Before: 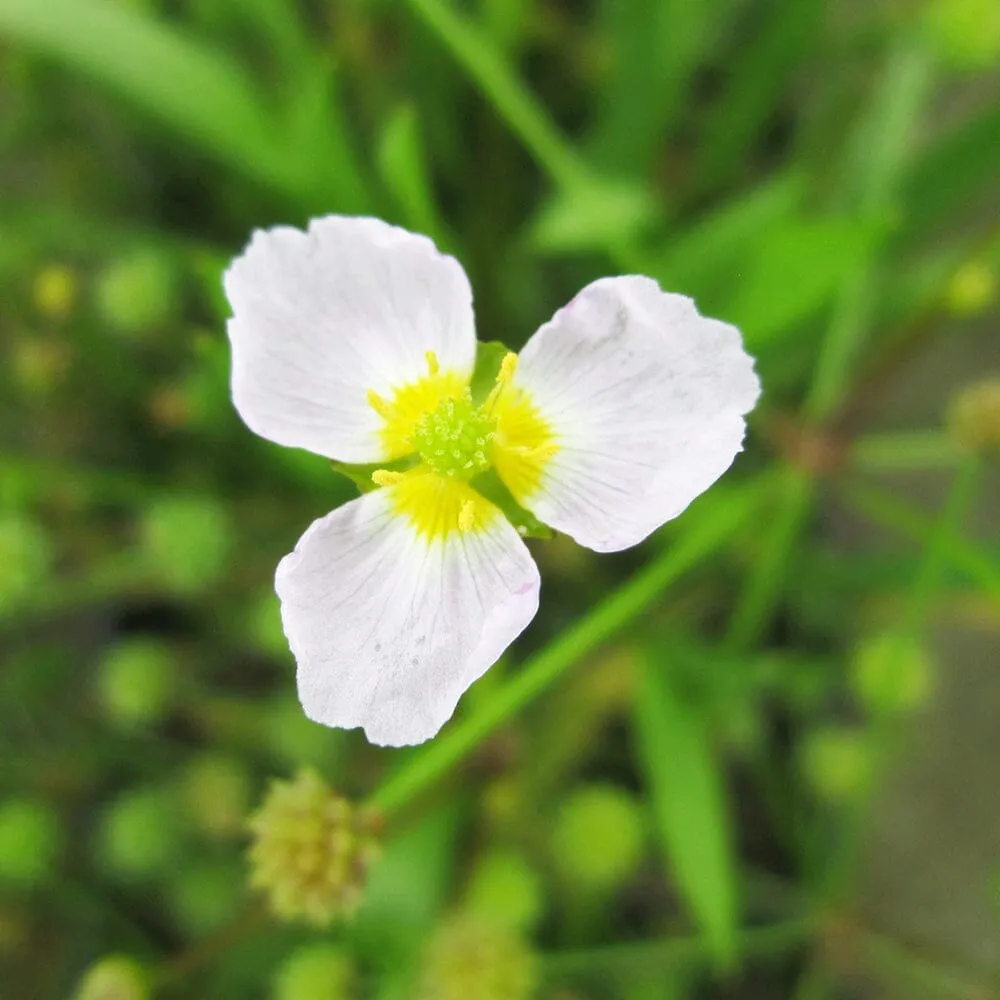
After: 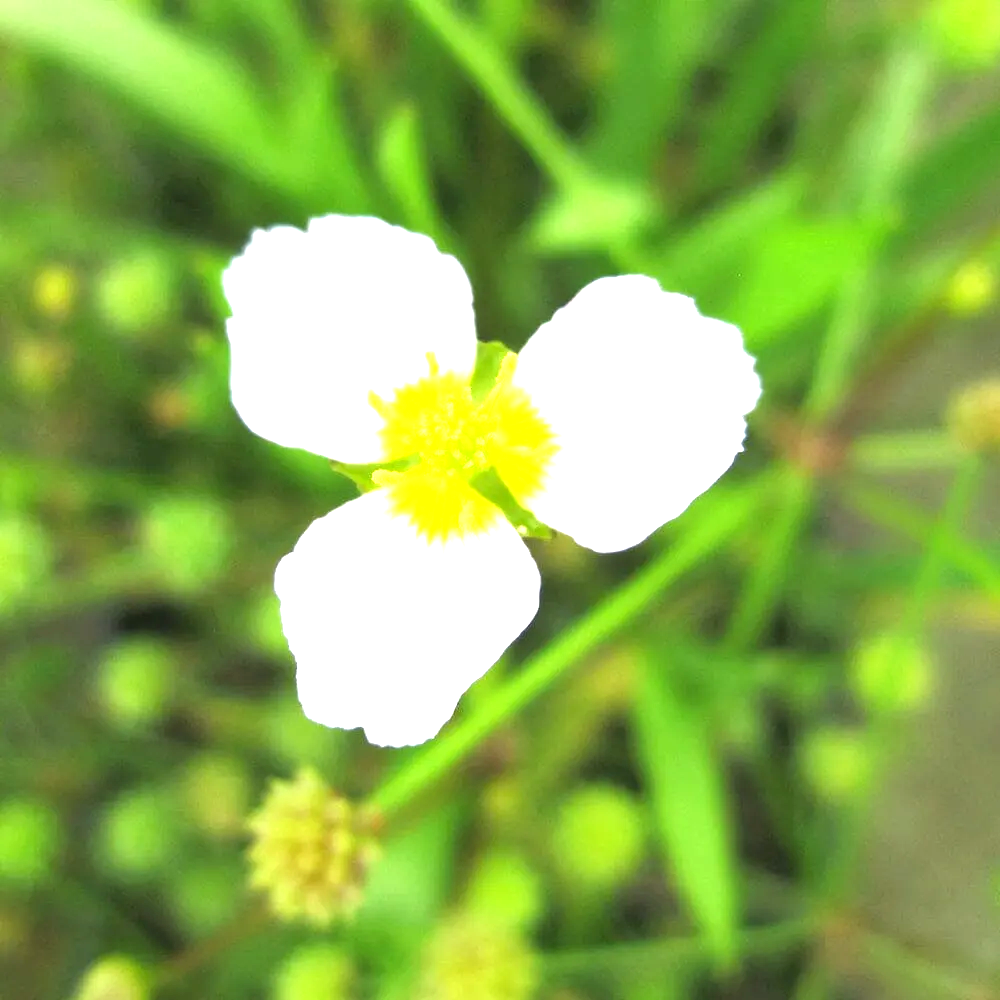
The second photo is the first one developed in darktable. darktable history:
exposure: black level correction 0.001, exposure 1.13 EV, compensate highlight preservation false
